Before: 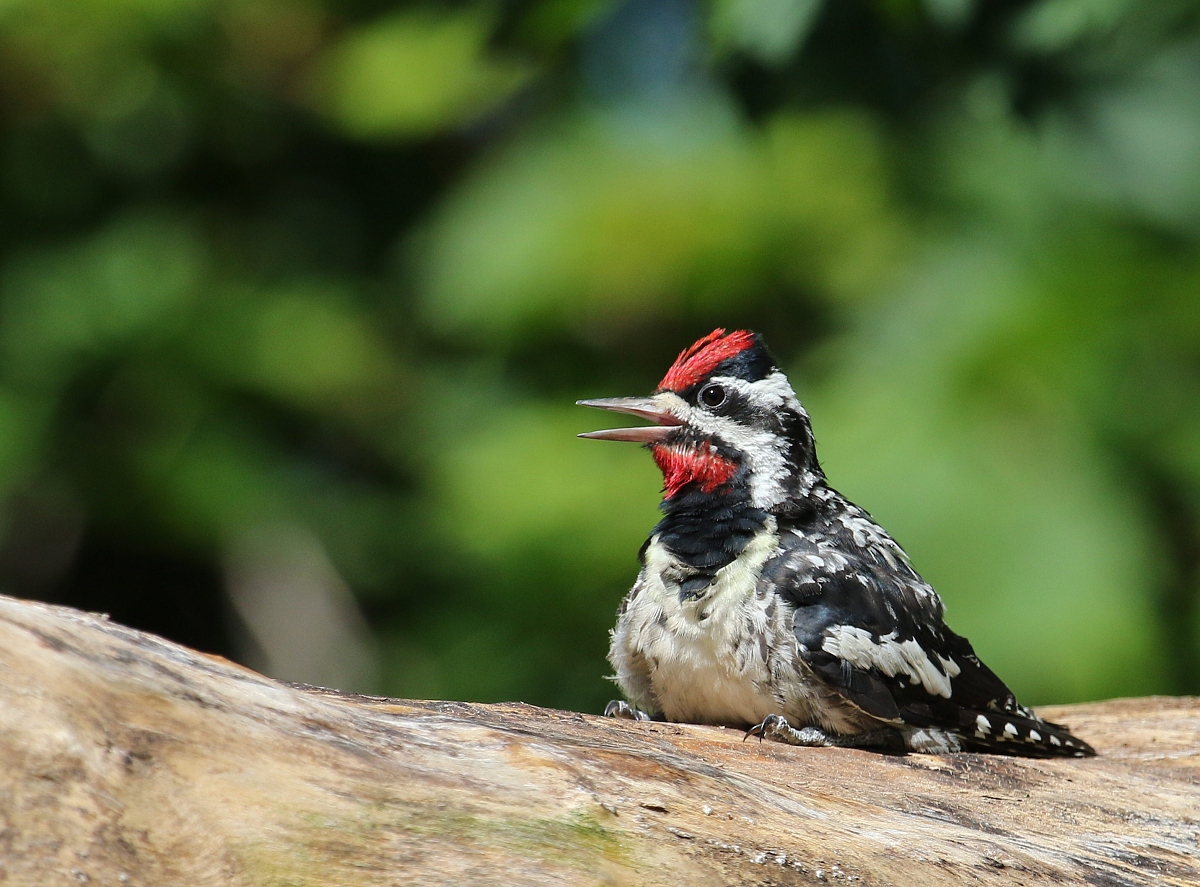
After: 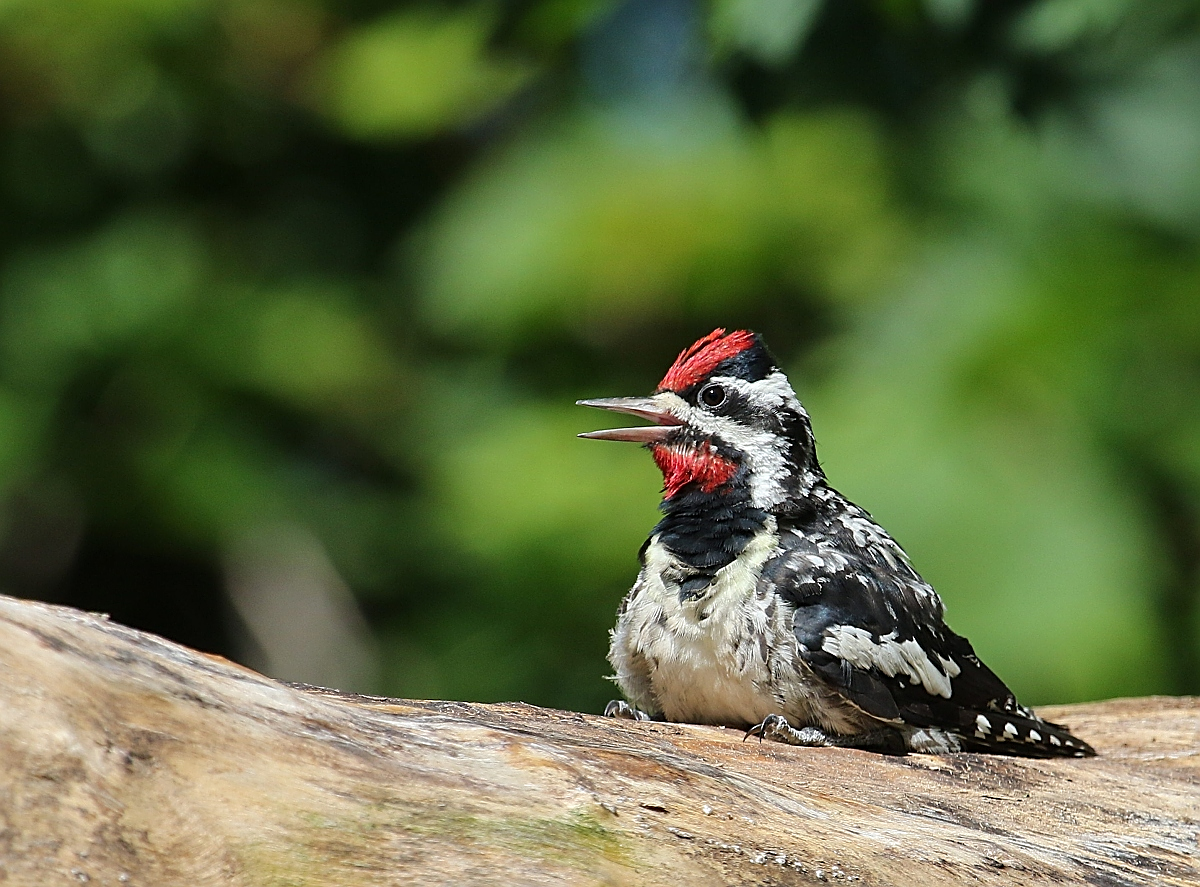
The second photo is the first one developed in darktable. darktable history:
sharpen: amount 0.549
